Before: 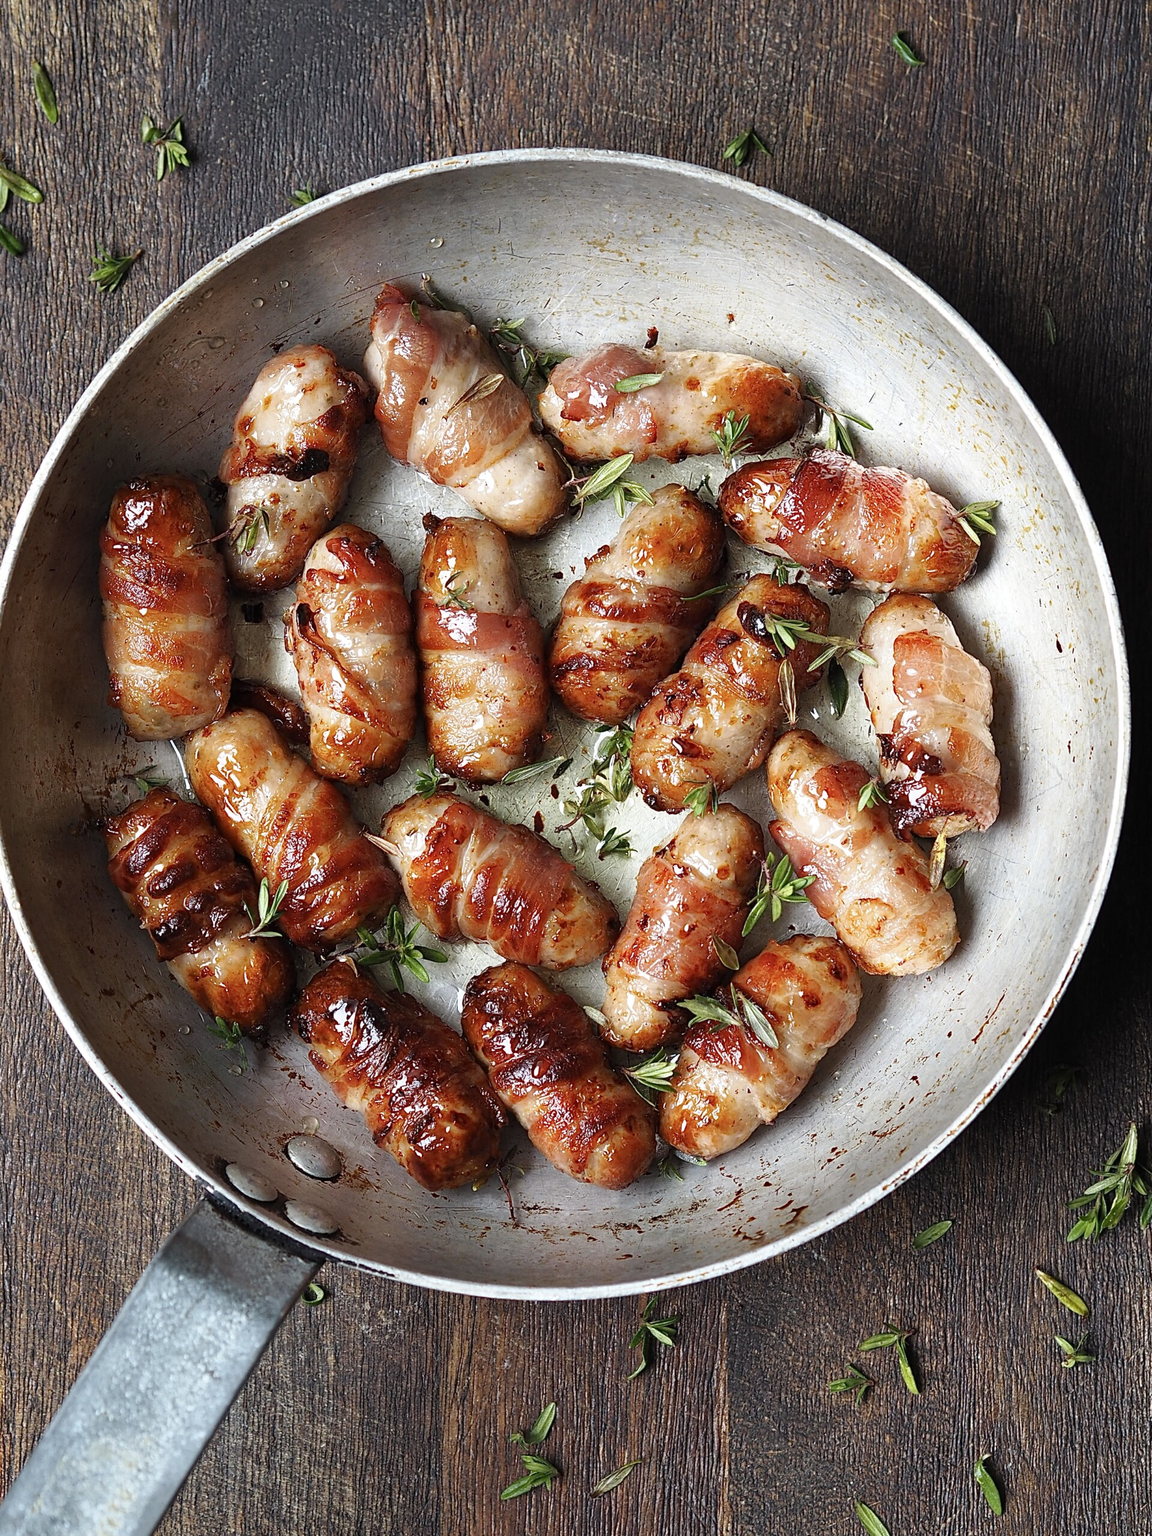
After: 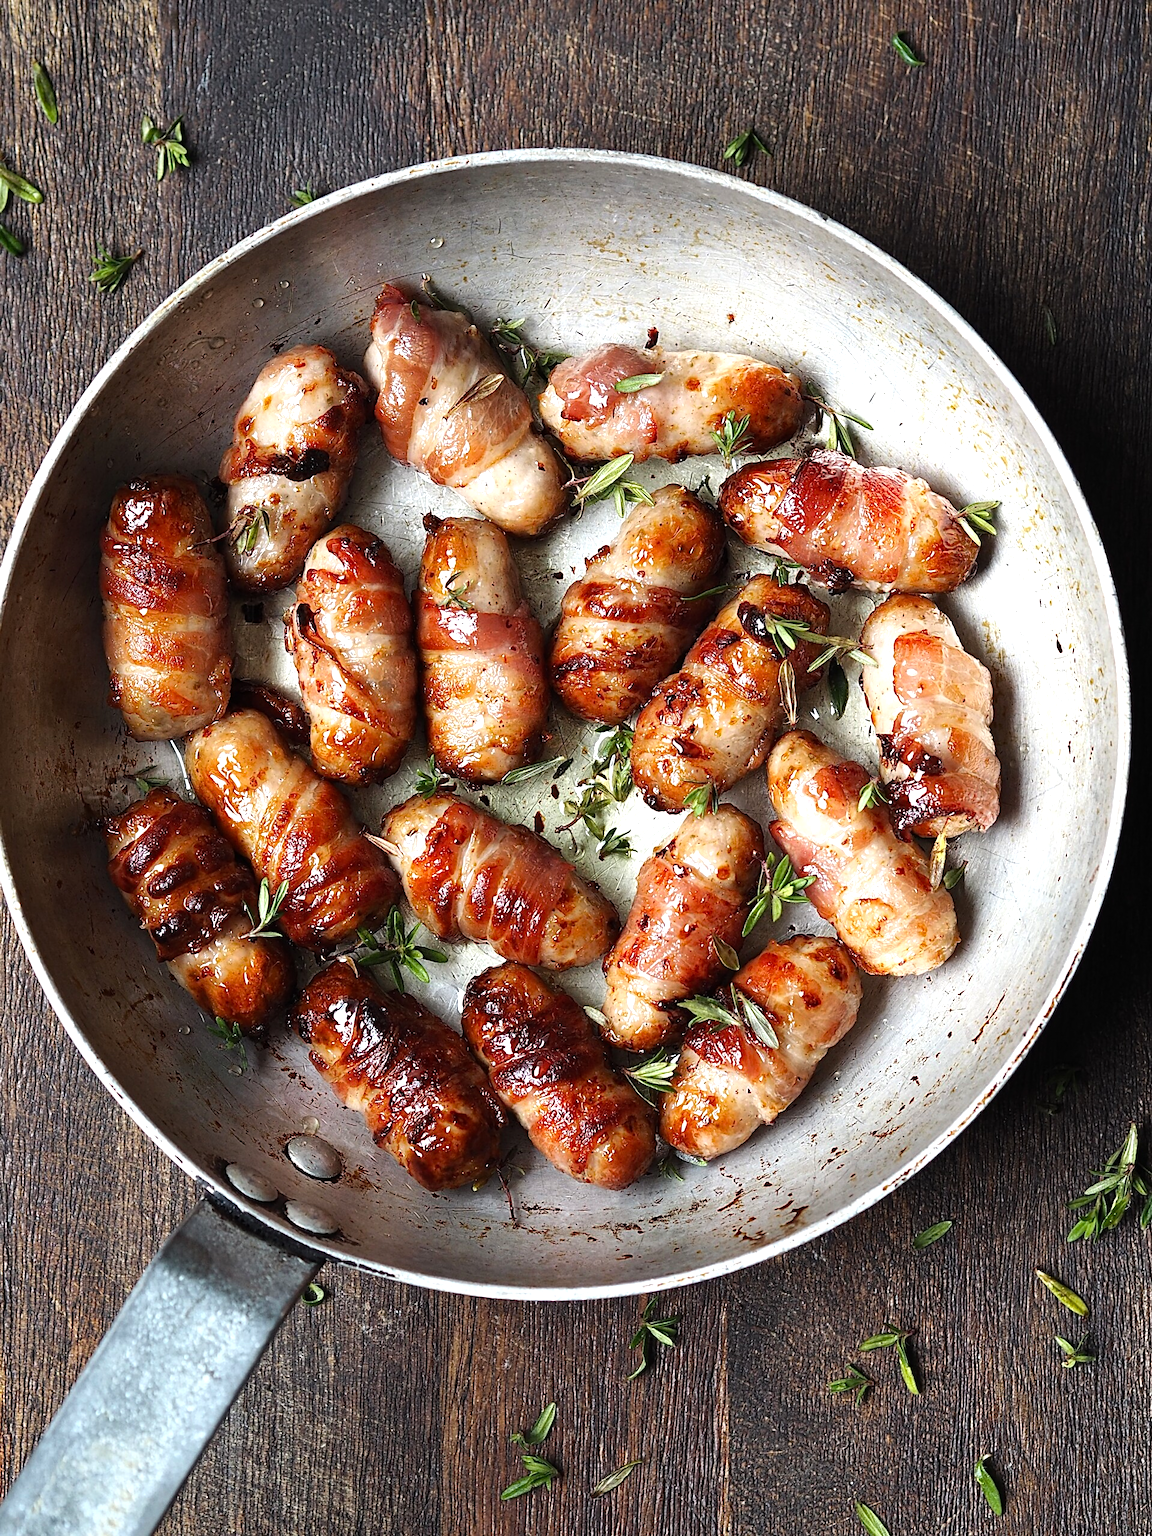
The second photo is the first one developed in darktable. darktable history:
tone equalizer: -8 EV -0.408 EV, -7 EV -0.41 EV, -6 EV -0.37 EV, -5 EV -0.202 EV, -3 EV 0.191 EV, -2 EV 0.339 EV, -1 EV 0.399 EV, +0 EV 0.406 EV, edges refinement/feathering 500, mask exposure compensation -1.57 EV, preserve details no
